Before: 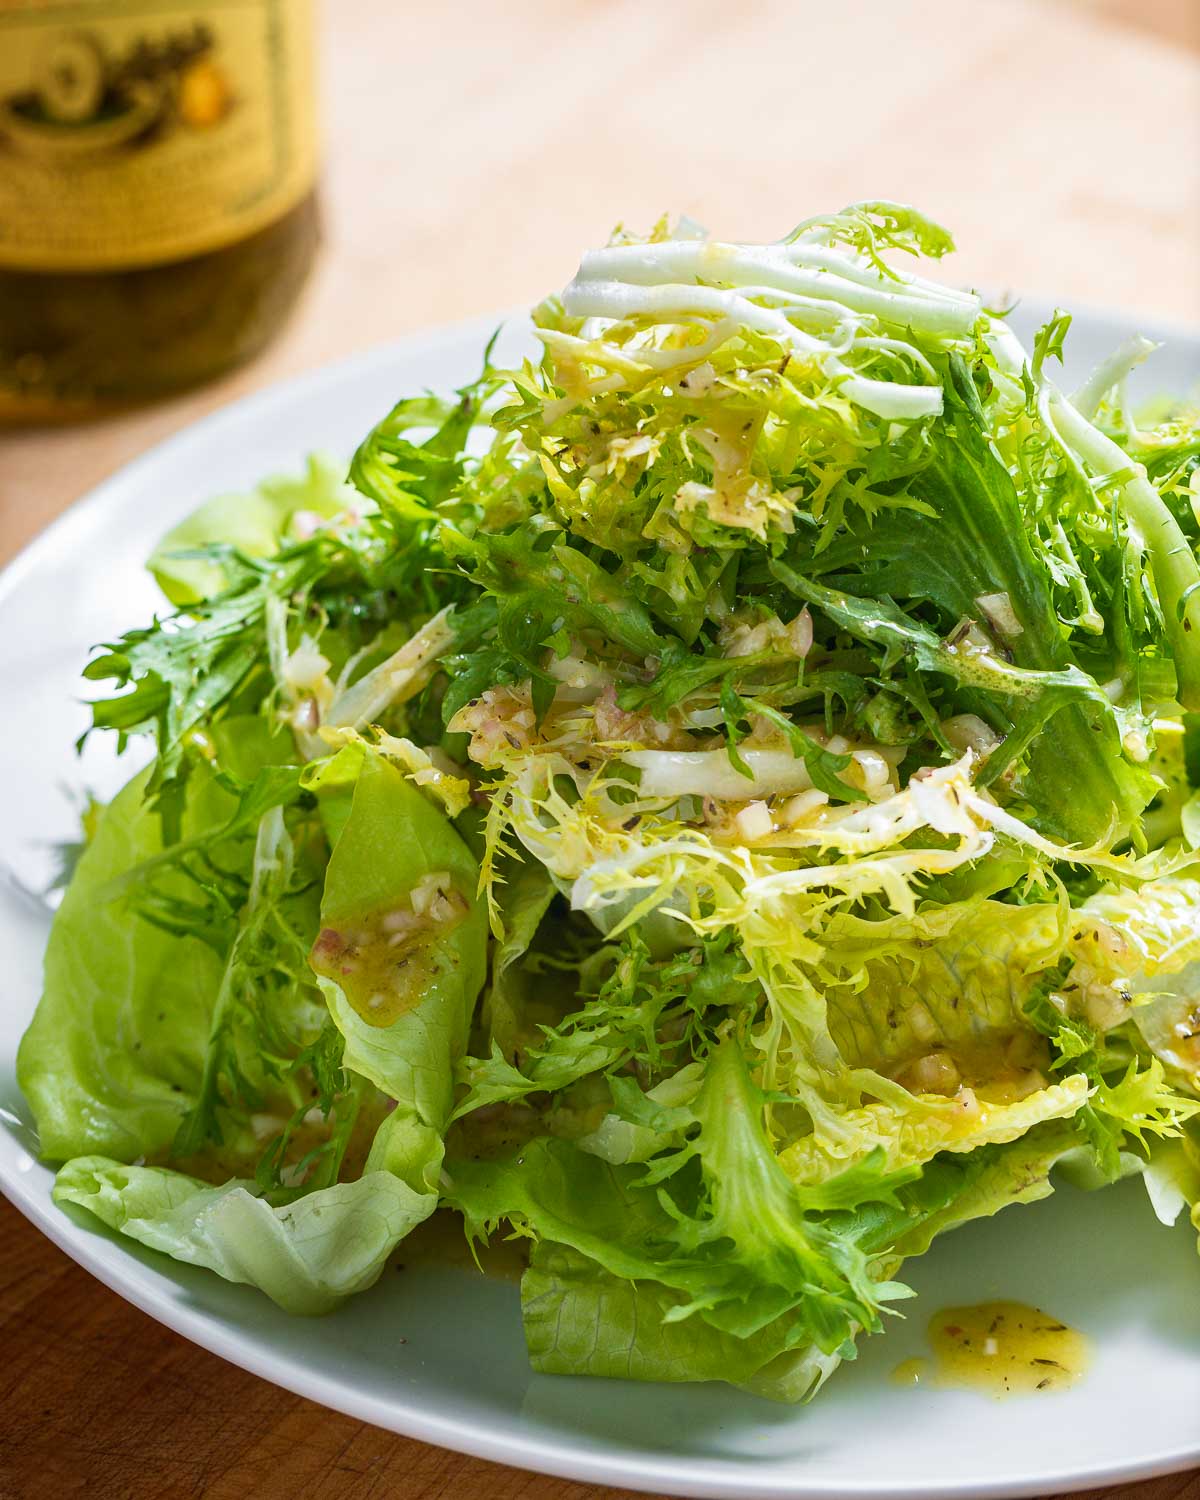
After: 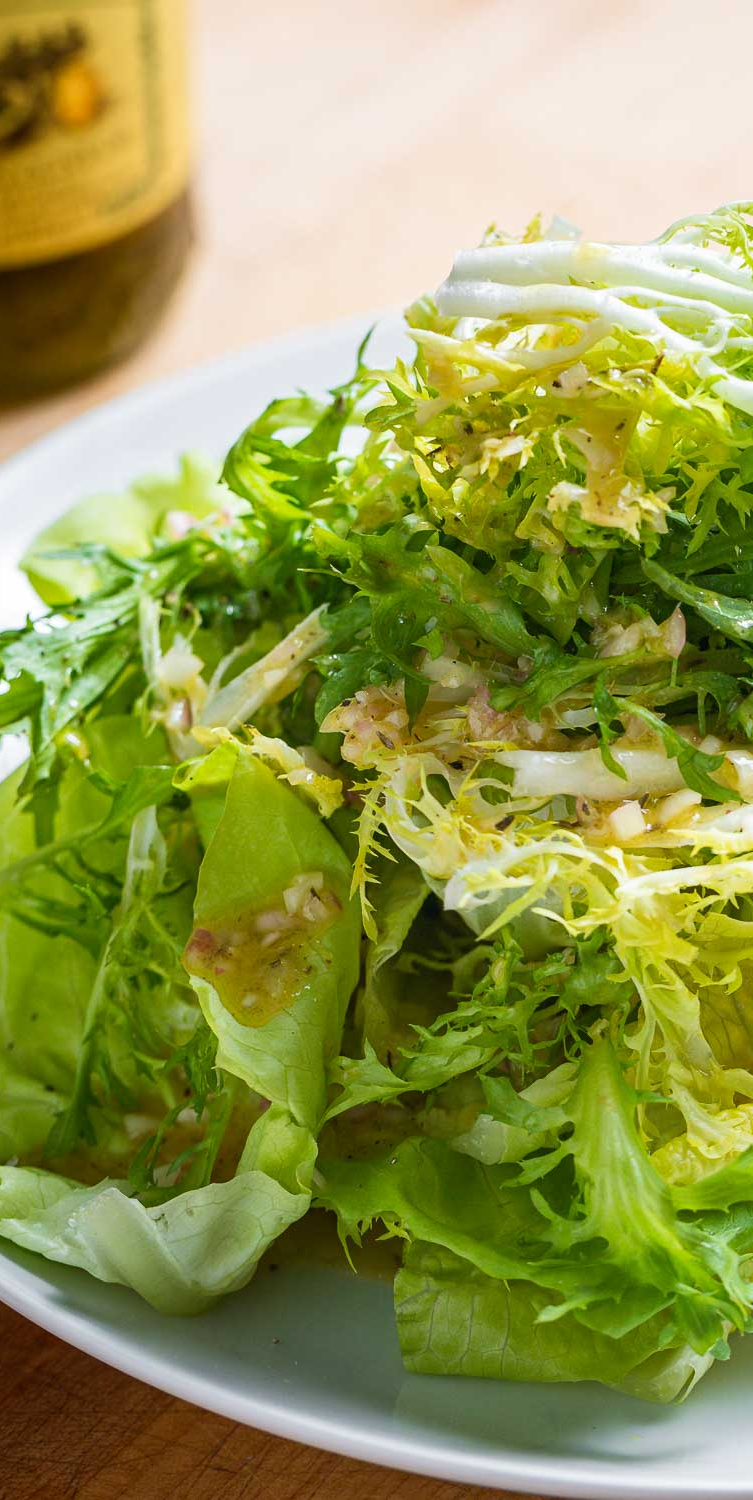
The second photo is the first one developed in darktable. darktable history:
crop: left 10.656%, right 26.53%
